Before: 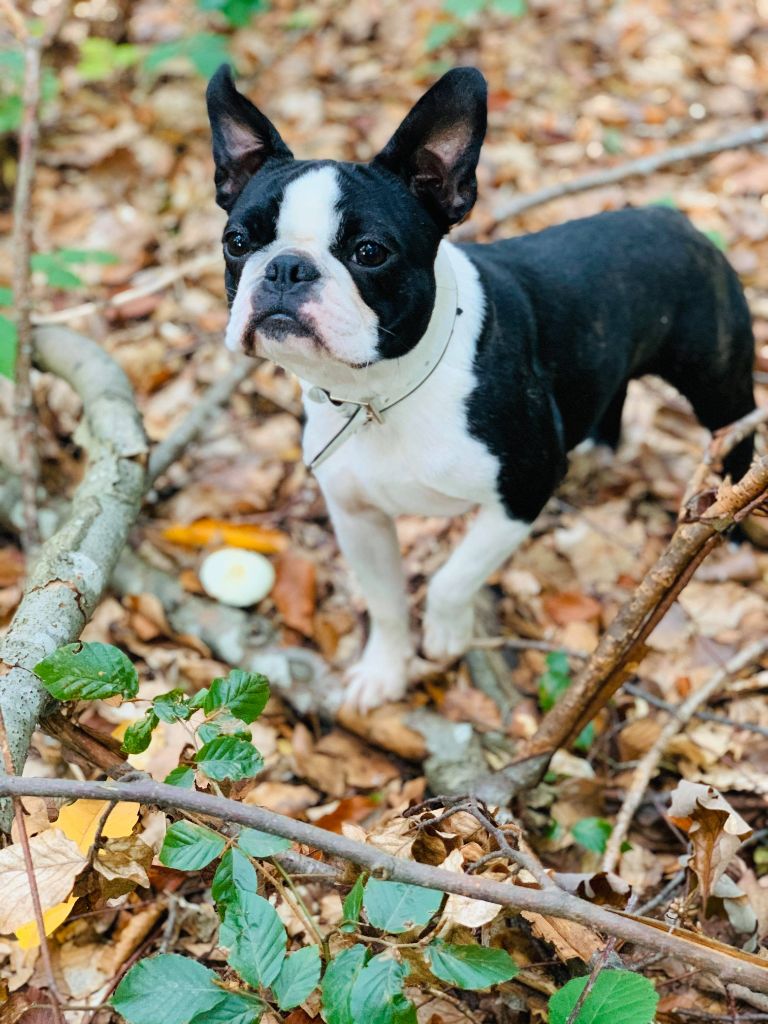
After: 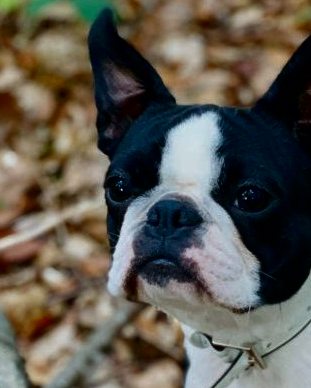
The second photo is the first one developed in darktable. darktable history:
contrast brightness saturation: brightness -0.52
crop: left 15.452%, top 5.459%, right 43.956%, bottom 56.62%
